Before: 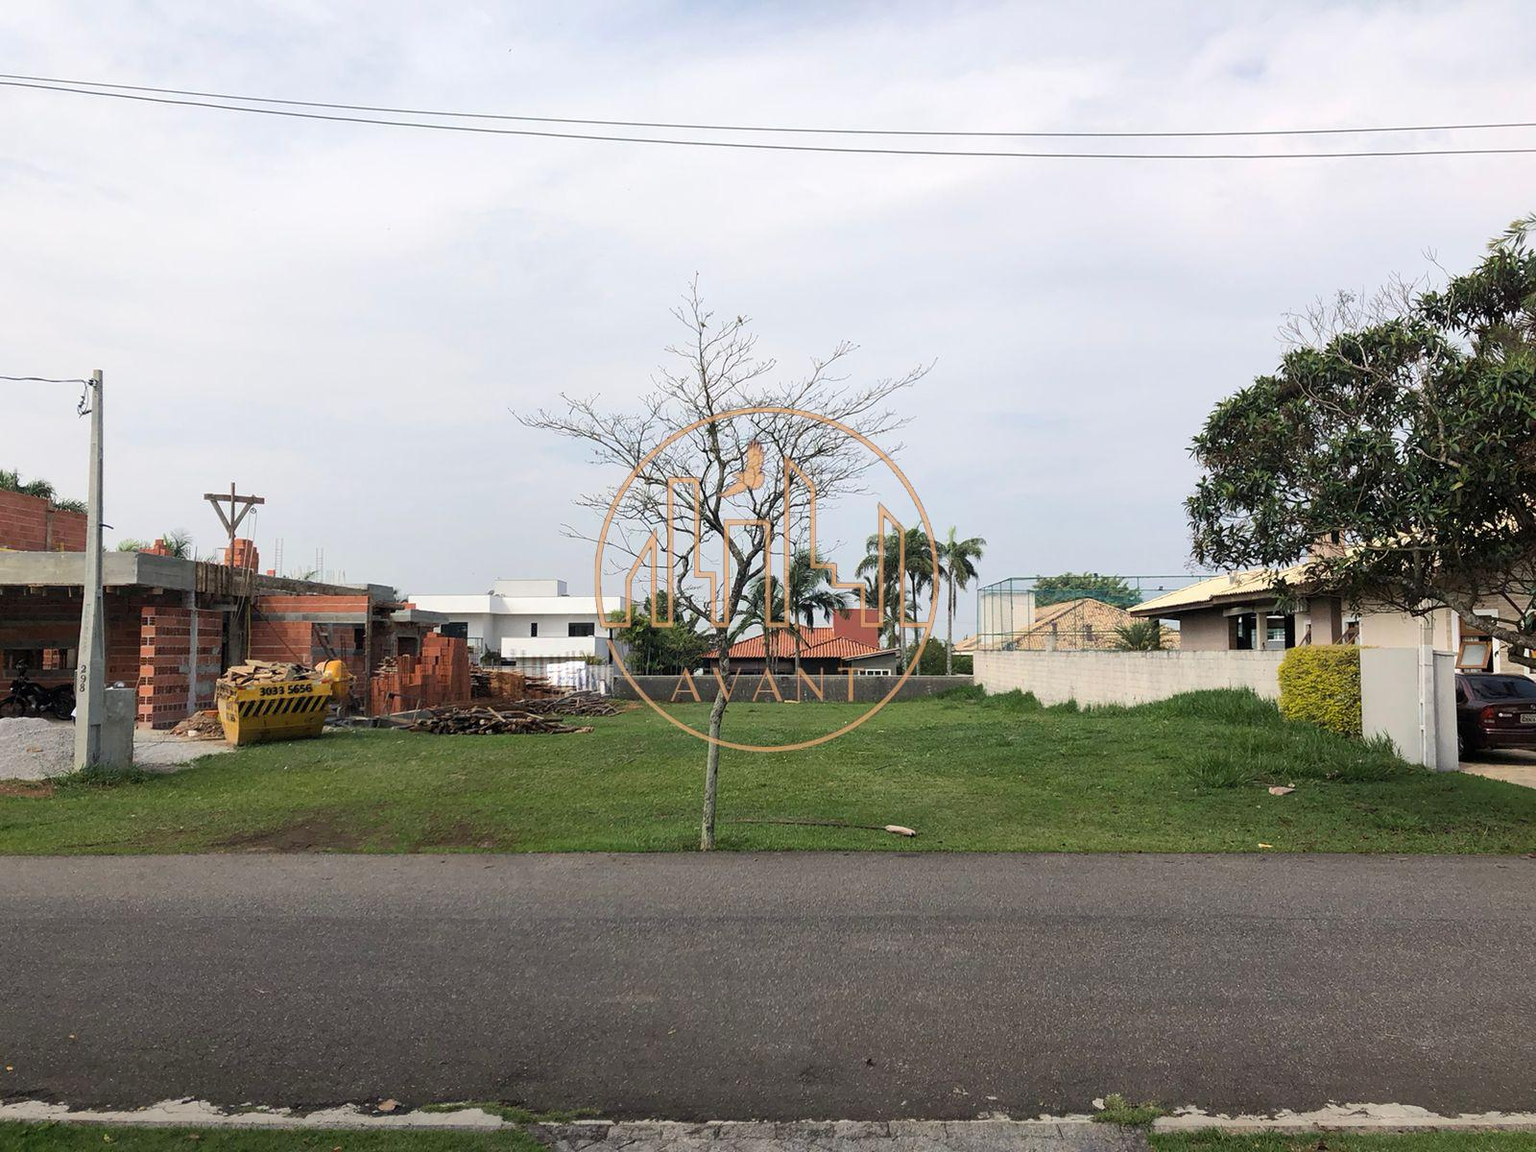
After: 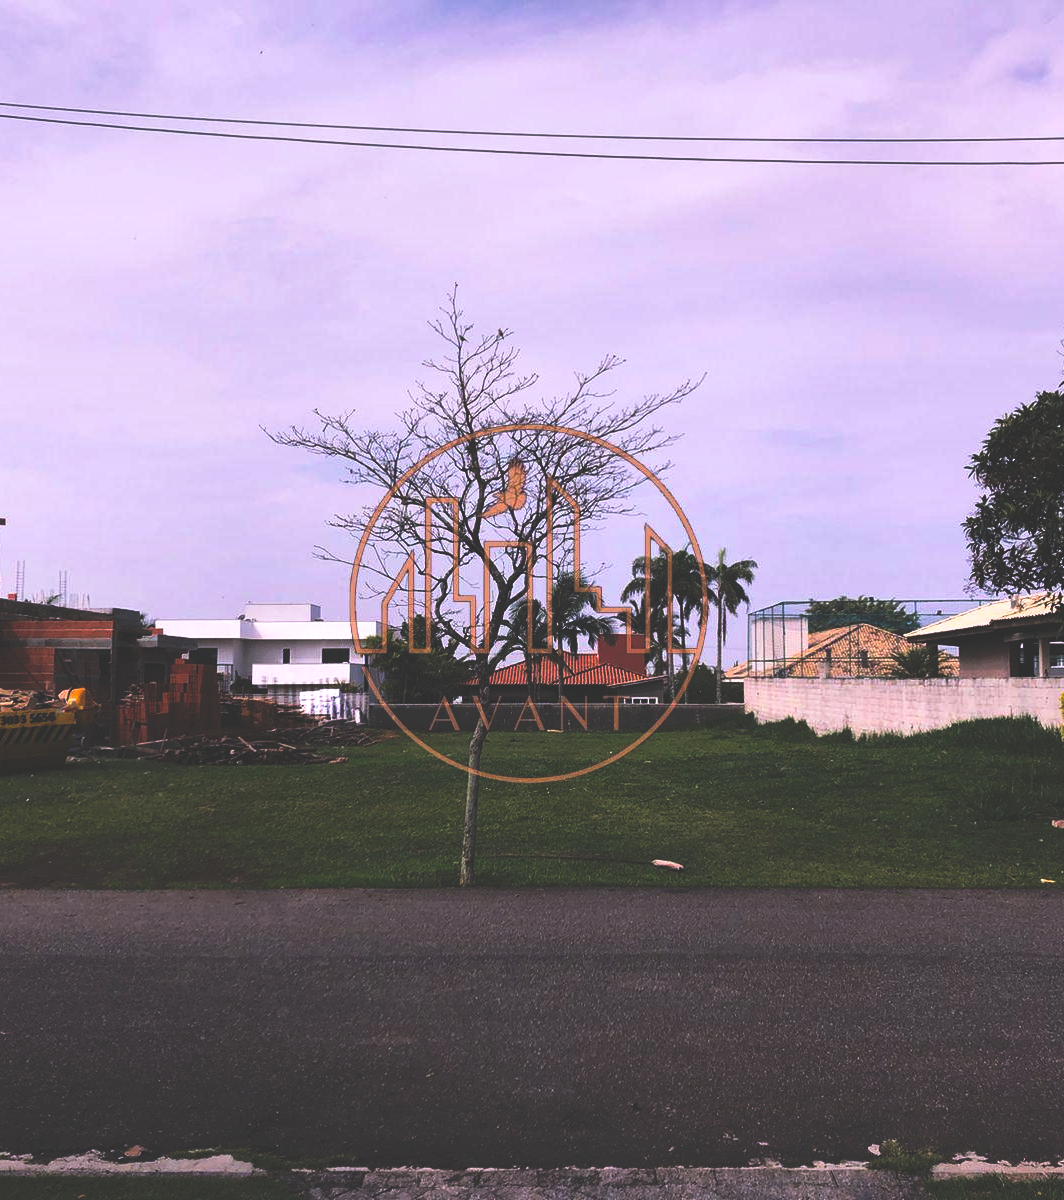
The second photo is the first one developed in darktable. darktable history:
tone curve: curves: ch0 [(0, 0) (0.003, 0.183) (0.011, 0.183) (0.025, 0.184) (0.044, 0.188) (0.069, 0.197) (0.1, 0.204) (0.136, 0.212) (0.177, 0.226) (0.224, 0.24) (0.277, 0.273) (0.335, 0.322) (0.399, 0.388) (0.468, 0.468) (0.543, 0.579) (0.623, 0.686) (0.709, 0.792) (0.801, 0.877) (0.898, 0.939) (1, 1)], preserve colors none
white balance: red 1.066, blue 1.119
exposure: black level correction -0.014, exposure -0.193 EV, compensate highlight preservation false
color balance rgb: perceptual brilliance grading › highlights 14.29%, perceptual brilliance grading › mid-tones -5.92%, perceptual brilliance grading › shadows -26.83%, global vibrance 31.18%
base curve: curves: ch0 [(0, 0) (0.595, 0.418) (1, 1)], preserve colors none
crop: left 16.899%, right 16.556%
graduated density: on, module defaults
